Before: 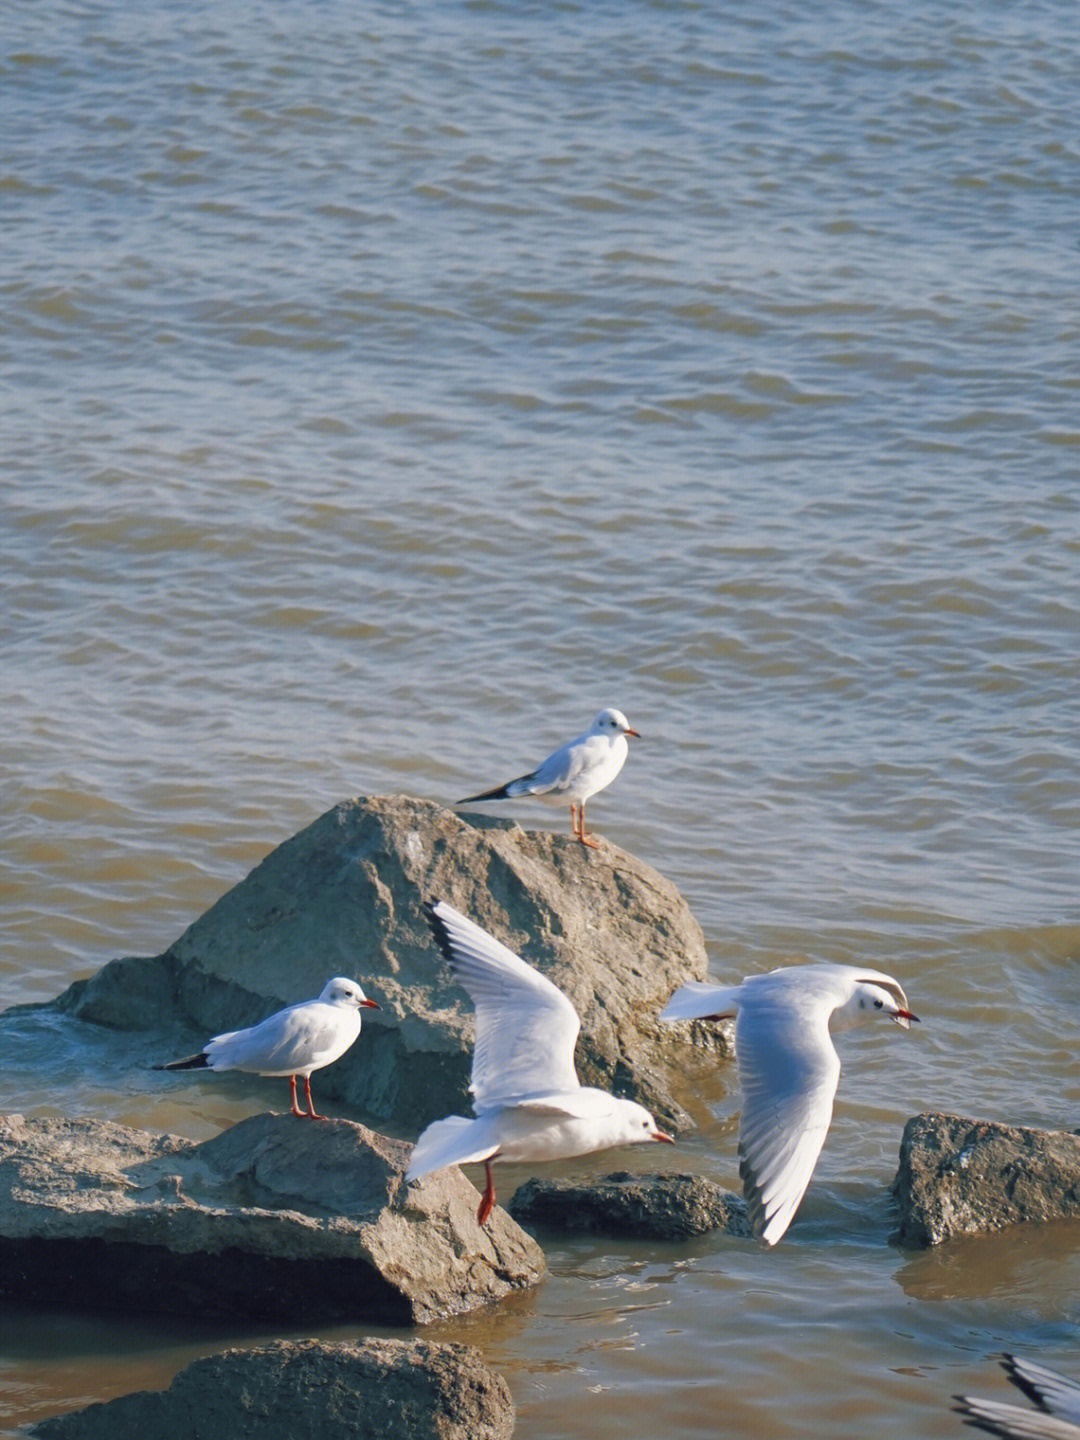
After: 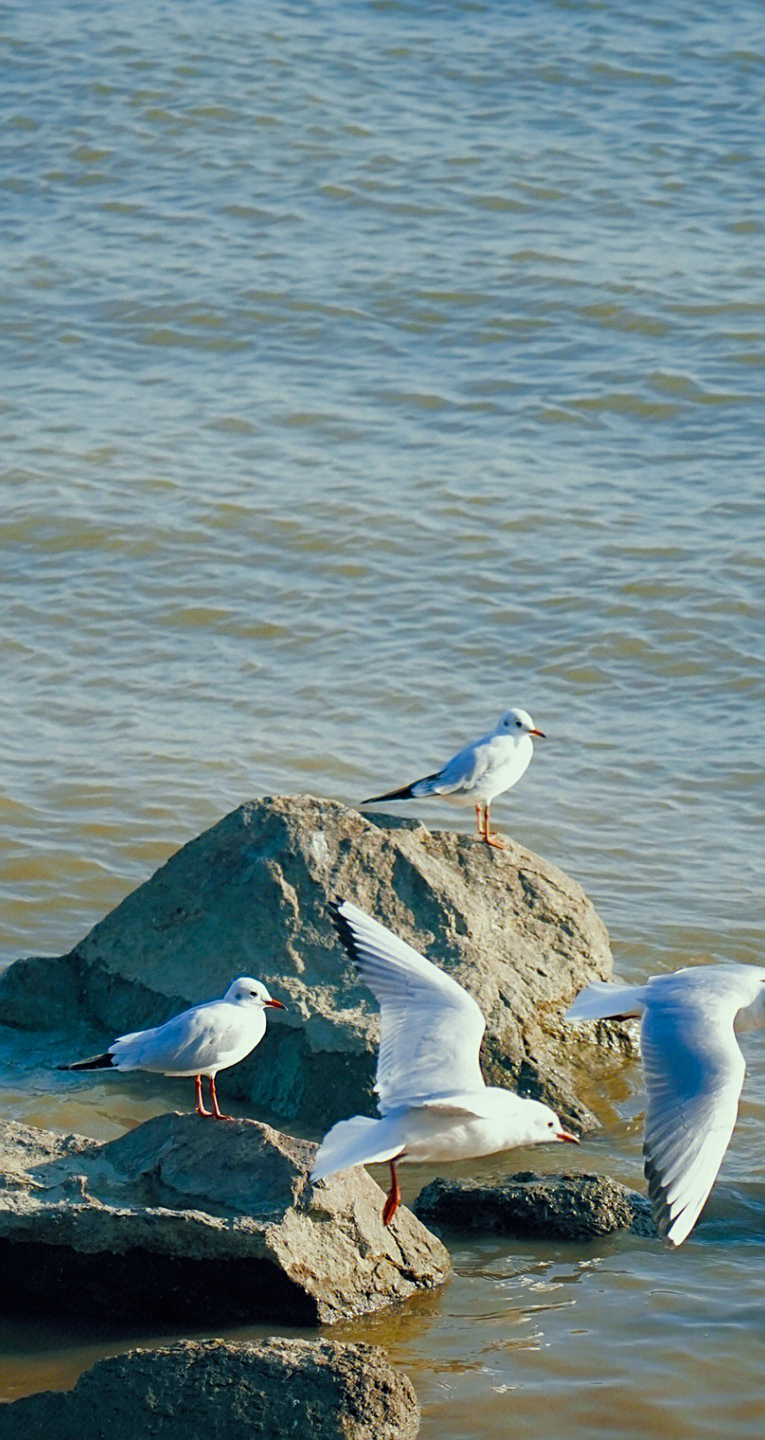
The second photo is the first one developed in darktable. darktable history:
color balance rgb: highlights gain › luminance 17.54%, perceptual saturation grading › global saturation 20%, perceptual saturation grading › highlights -25.702%, perceptual saturation grading › shadows 49.645%, contrast 5.051%
sharpen: on, module defaults
filmic rgb: middle gray luminance 9.4%, black relative exposure -10.69 EV, white relative exposure 3.45 EV, target black luminance 0%, hardness 5.97, latitude 59.63%, contrast 1.089, highlights saturation mix 5.88%, shadows ↔ highlights balance 28.91%, iterations of high-quality reconstruction 0
crop and rotate: left 8.947%, right 20.152%
color correction: highlights a* -7.81, highlights b* 3.16
color zones: curves: ch0 [(0, 0.5) (0.143, 0.5) (0.286, 0.5) (0.429, 0.495) (0.571, 0.437) (0.714, 0.44) (0.857, 0.496) (1, 0.5)]
